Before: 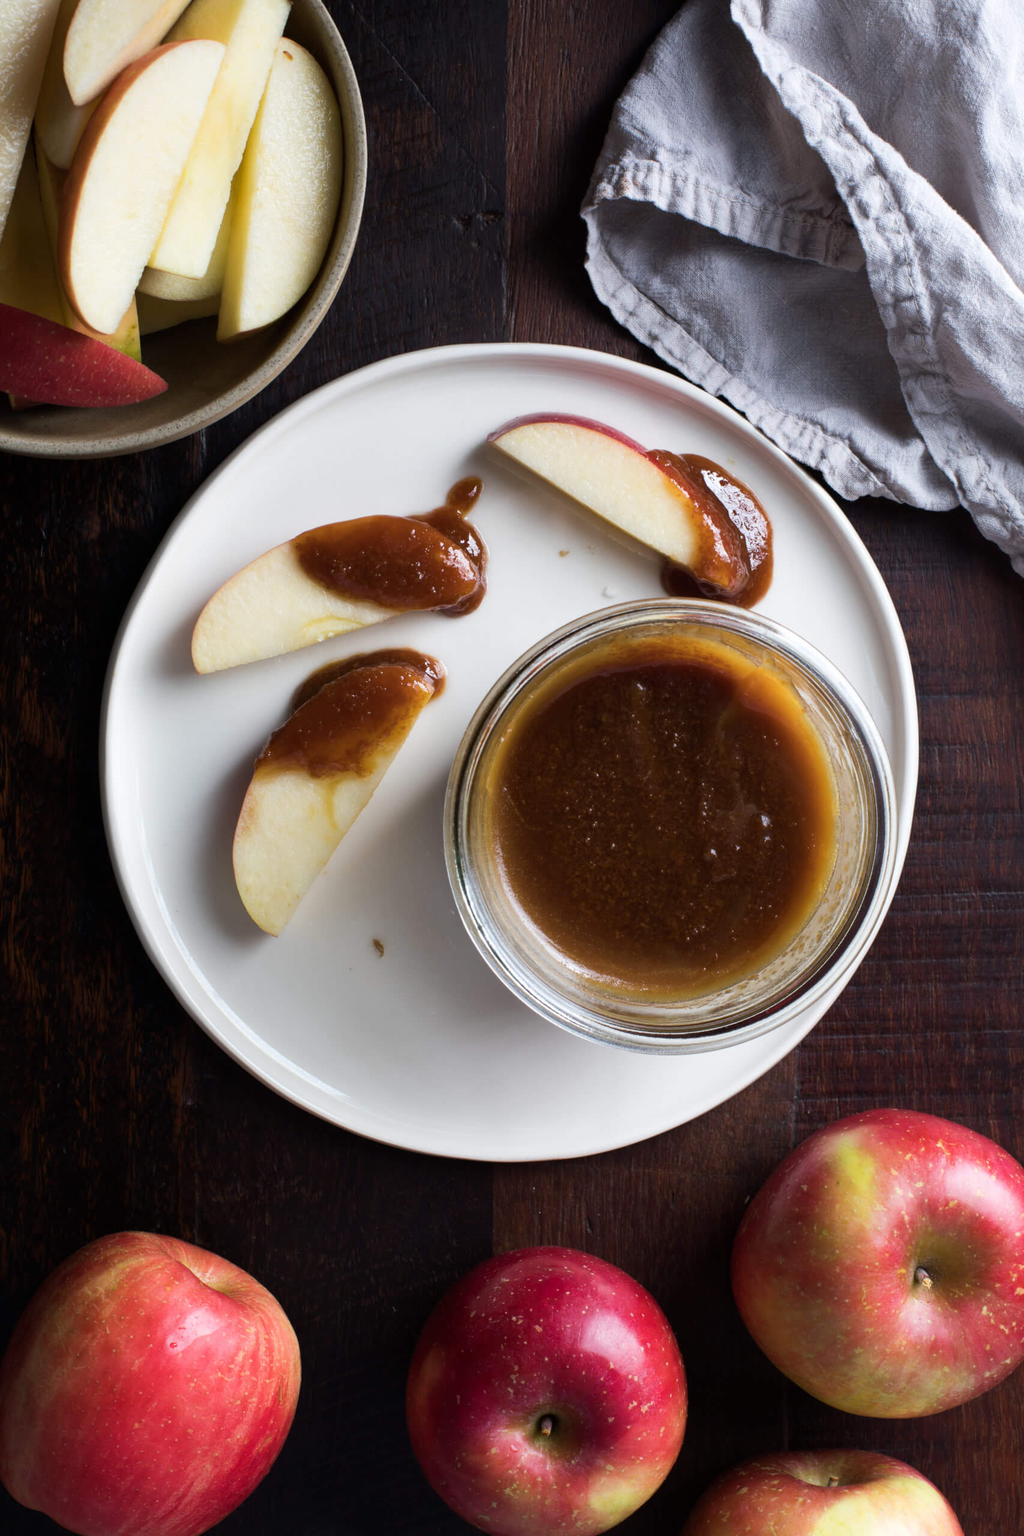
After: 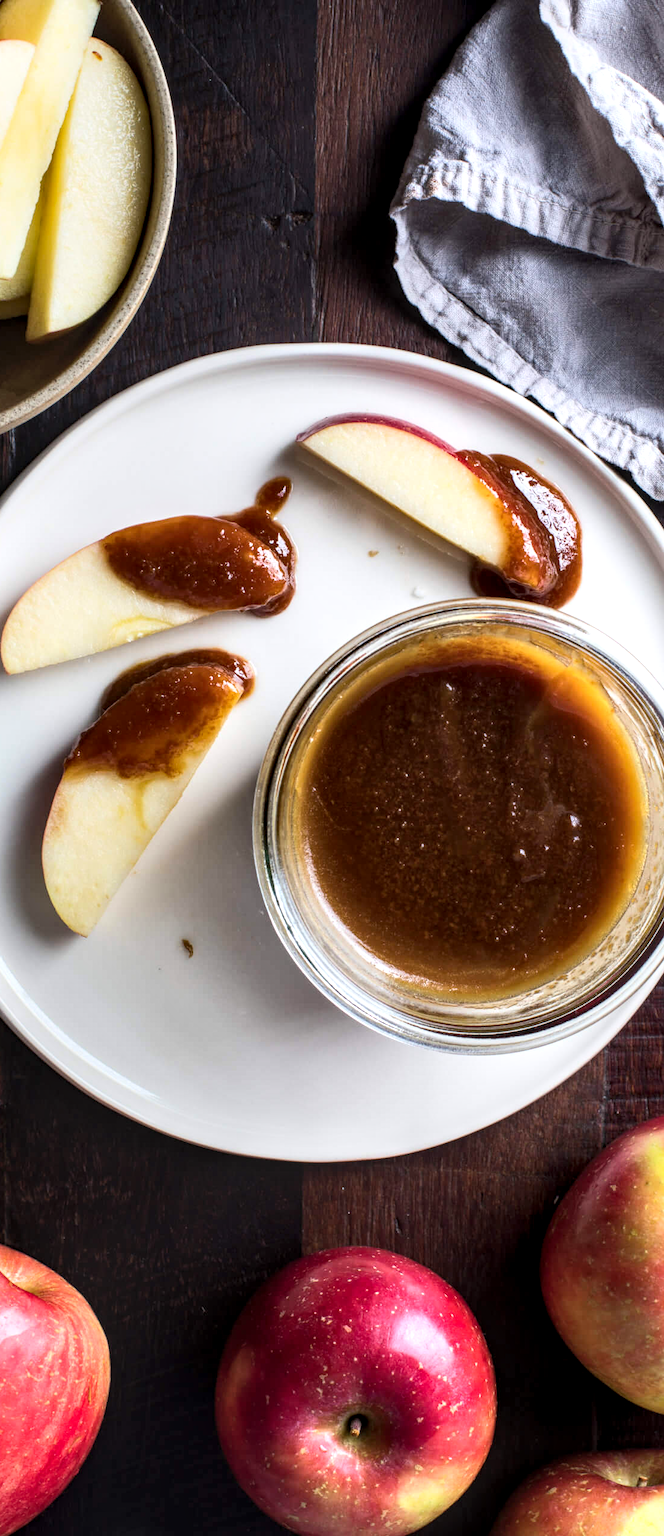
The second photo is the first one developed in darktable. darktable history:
crop and rotate: left 18.669%, right 16.437%
local contrast: detail 154%
contrast brightness saturation: contrast 0.2, brightness 0.161, saturation 0.215
